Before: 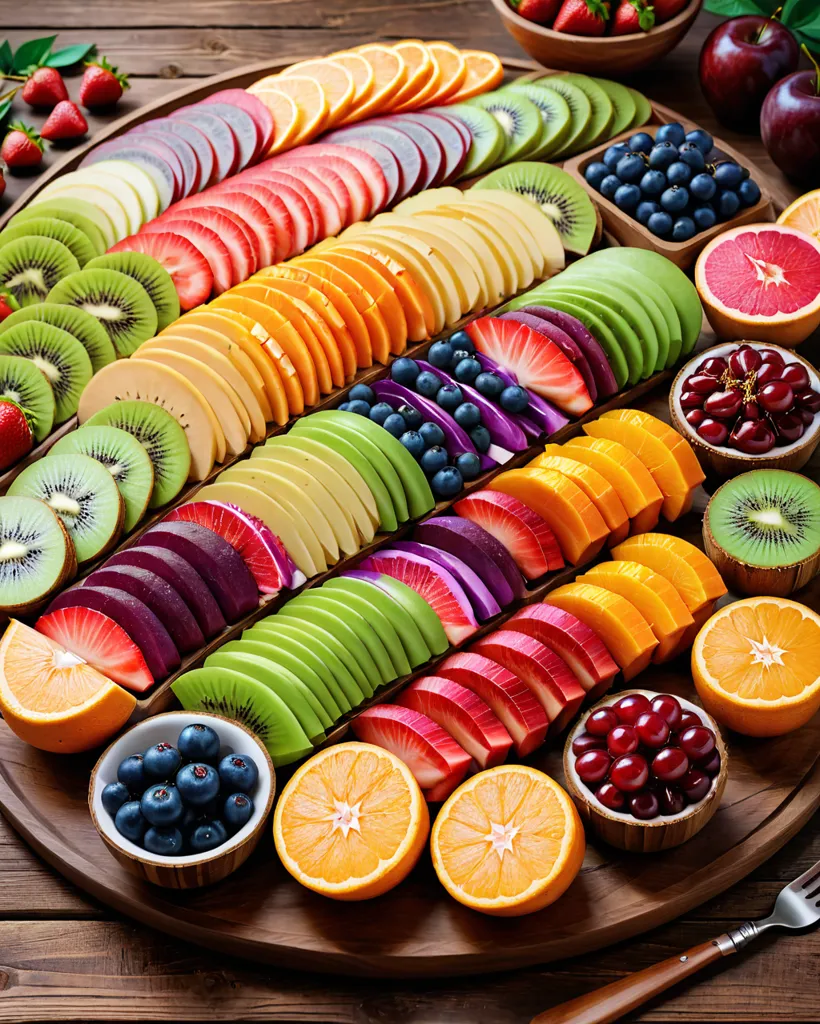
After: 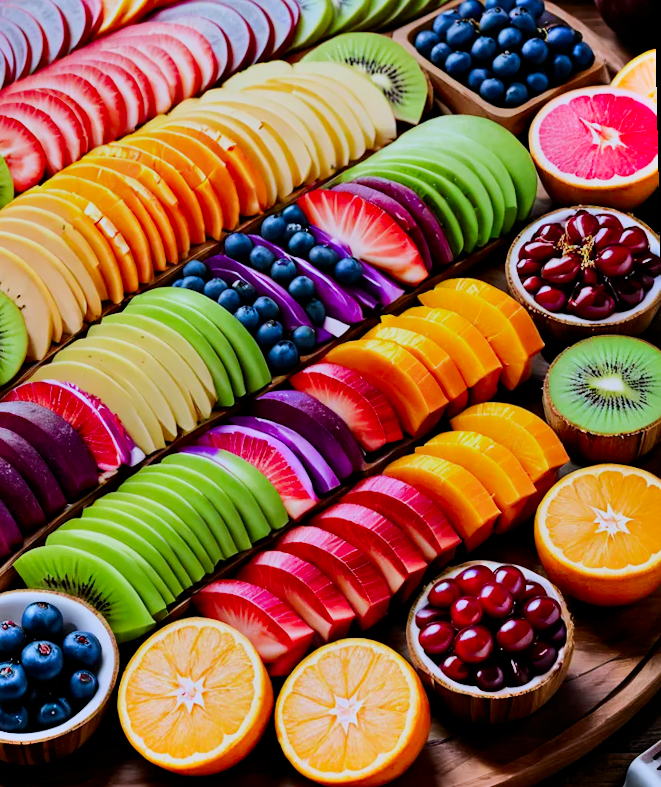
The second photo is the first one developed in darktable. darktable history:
white balance: red 0.967, blue 1.049
rotate and perspective: rotation -1.32°, lens shift (horizontal) -0.031, crop left 0.015, crop right 0.985, crop top 0.047, crop bottom 0.982
crop: left 19.159%, top 9.58%, bottom 9.58%
filmic rgb: black relative exposure -7.65 EV, white relative exposure 4.56 EV, hardness 3.61
contrast brightness saturation: contrast 0.18, saturation 0.3
color calibration: illuminant as shot in camera, x 0.358, y 0.373, temperature 4628.91 K
tone equalizer: -8 EV -1.84 EV, -7 EV -1.16 EV, -6 EV -1.62 EV, smoothing diameter 25%, edges refinement/feathering 10, preserve details guided filter
shadows and highlights: low approximation 0.01, soften with gaussian
